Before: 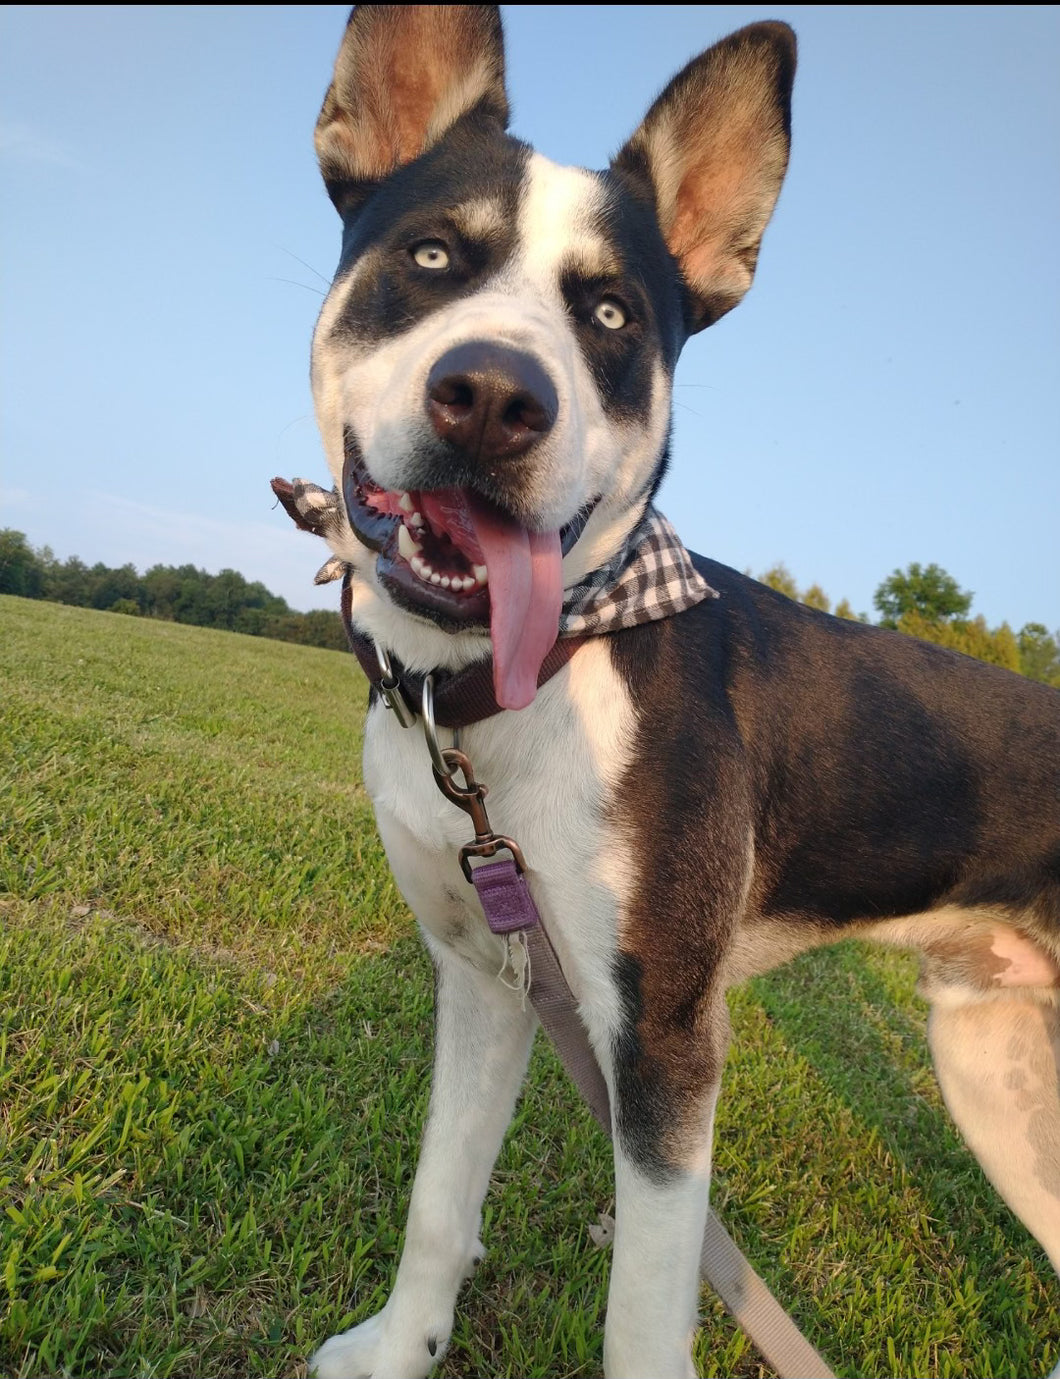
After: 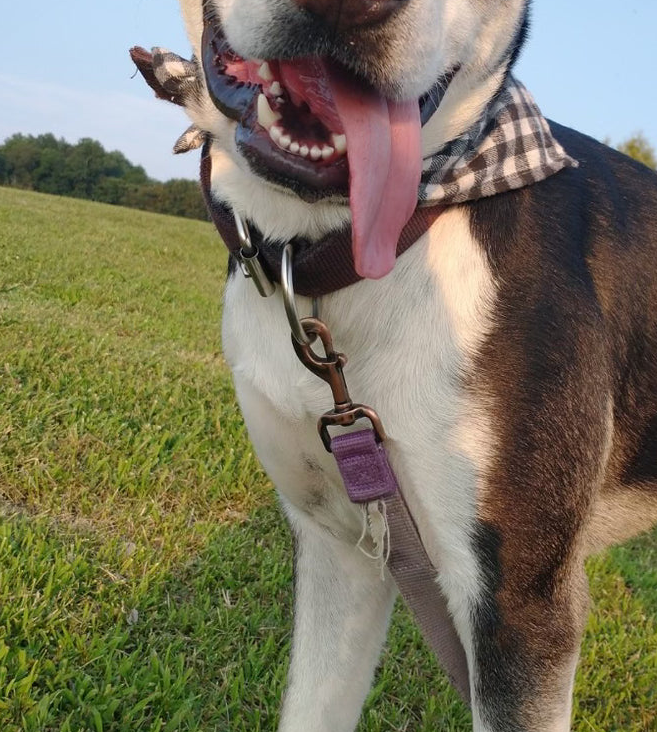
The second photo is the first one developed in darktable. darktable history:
crop: left 13.312%, top 31.28%, right 24.627%, bottom 15.582%
shadows and highlights: shadows 4.1, highlights -17.6, soften with gaussian
